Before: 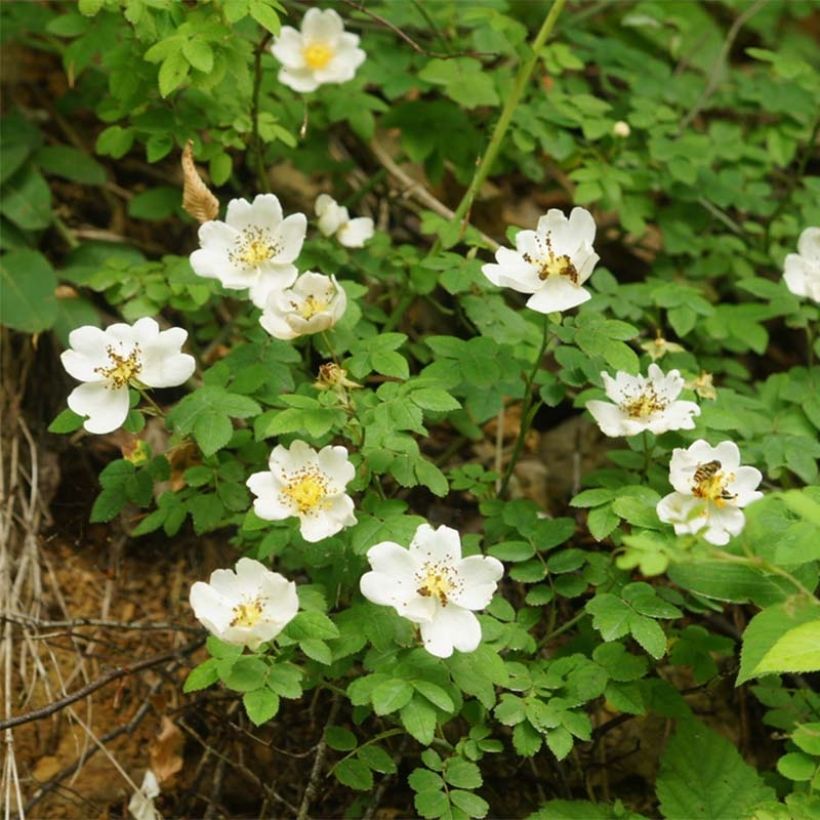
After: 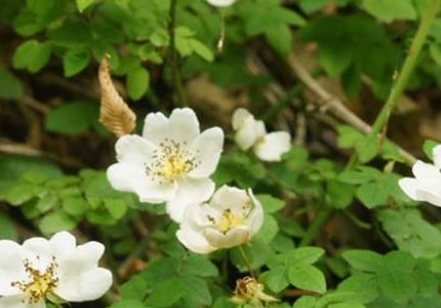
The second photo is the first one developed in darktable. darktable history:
crop: left 10.131%, top 10.549%, right 35.982%, bottom 51.852%
